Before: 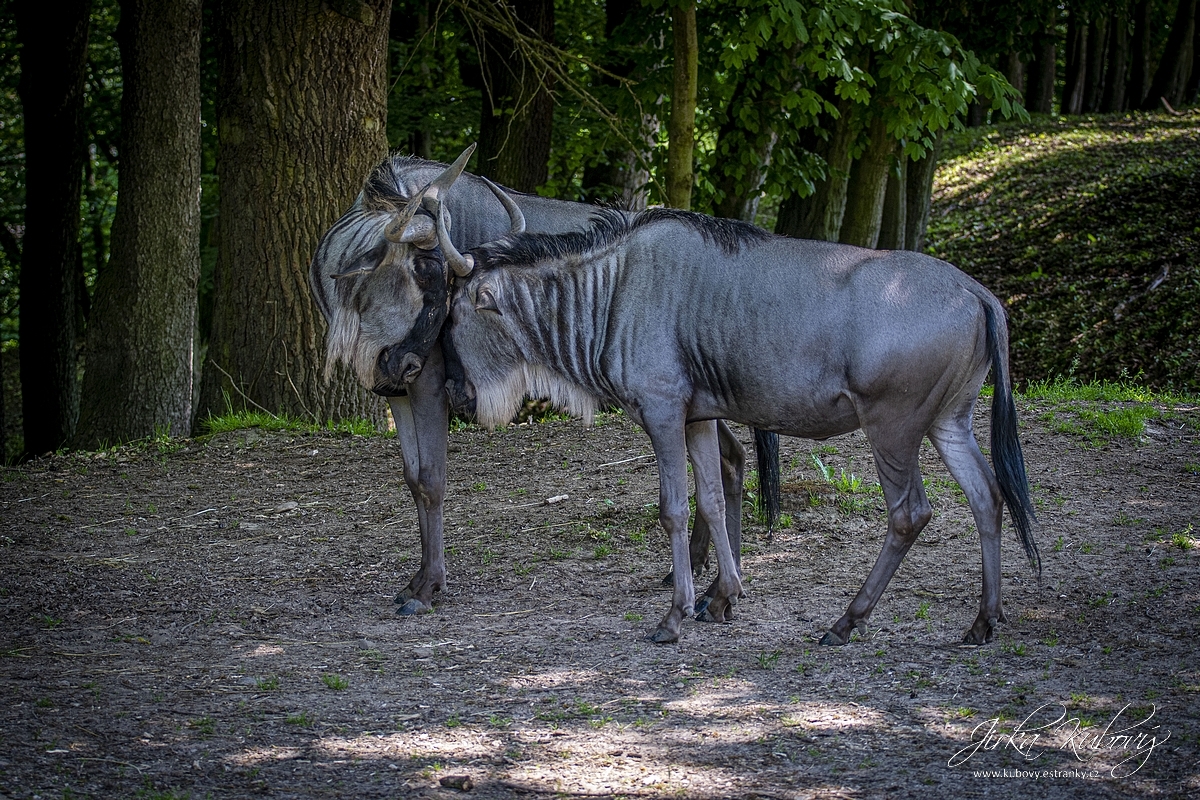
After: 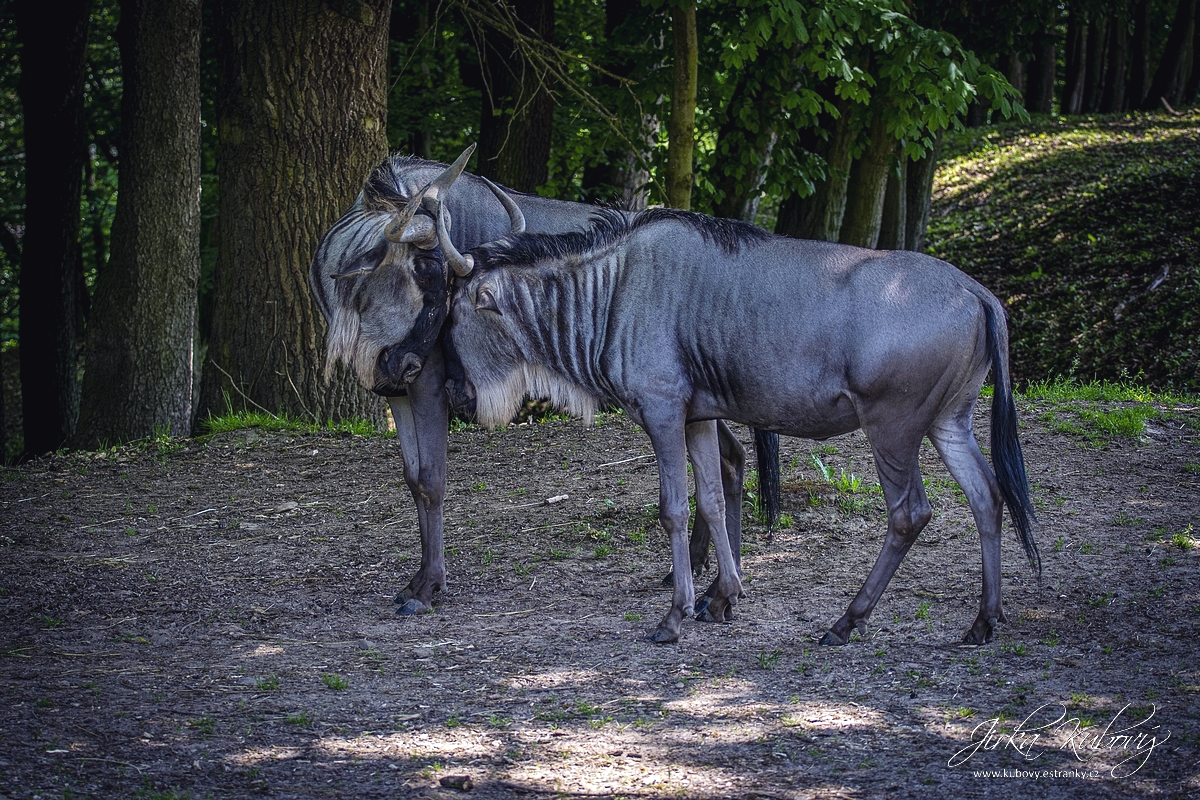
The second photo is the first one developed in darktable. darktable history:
color balance rgb: shadows lift › luminance -21.563%, shadows lift › chroma 6.604%, shadows lift › hue 272.85°, global offset › luminance 0.486%, perceptual saturation grading › global saturation 0.679%, global vibrance 20%
tone equalizer: on, module defaults
contrast equalizer: y [[0.439, 0.44, 0.442, 0.457, 0.493, 0.498], [0.5 ×6], [0.5 ×6], [0 ×6], [0 ×6]], mix -0.309
